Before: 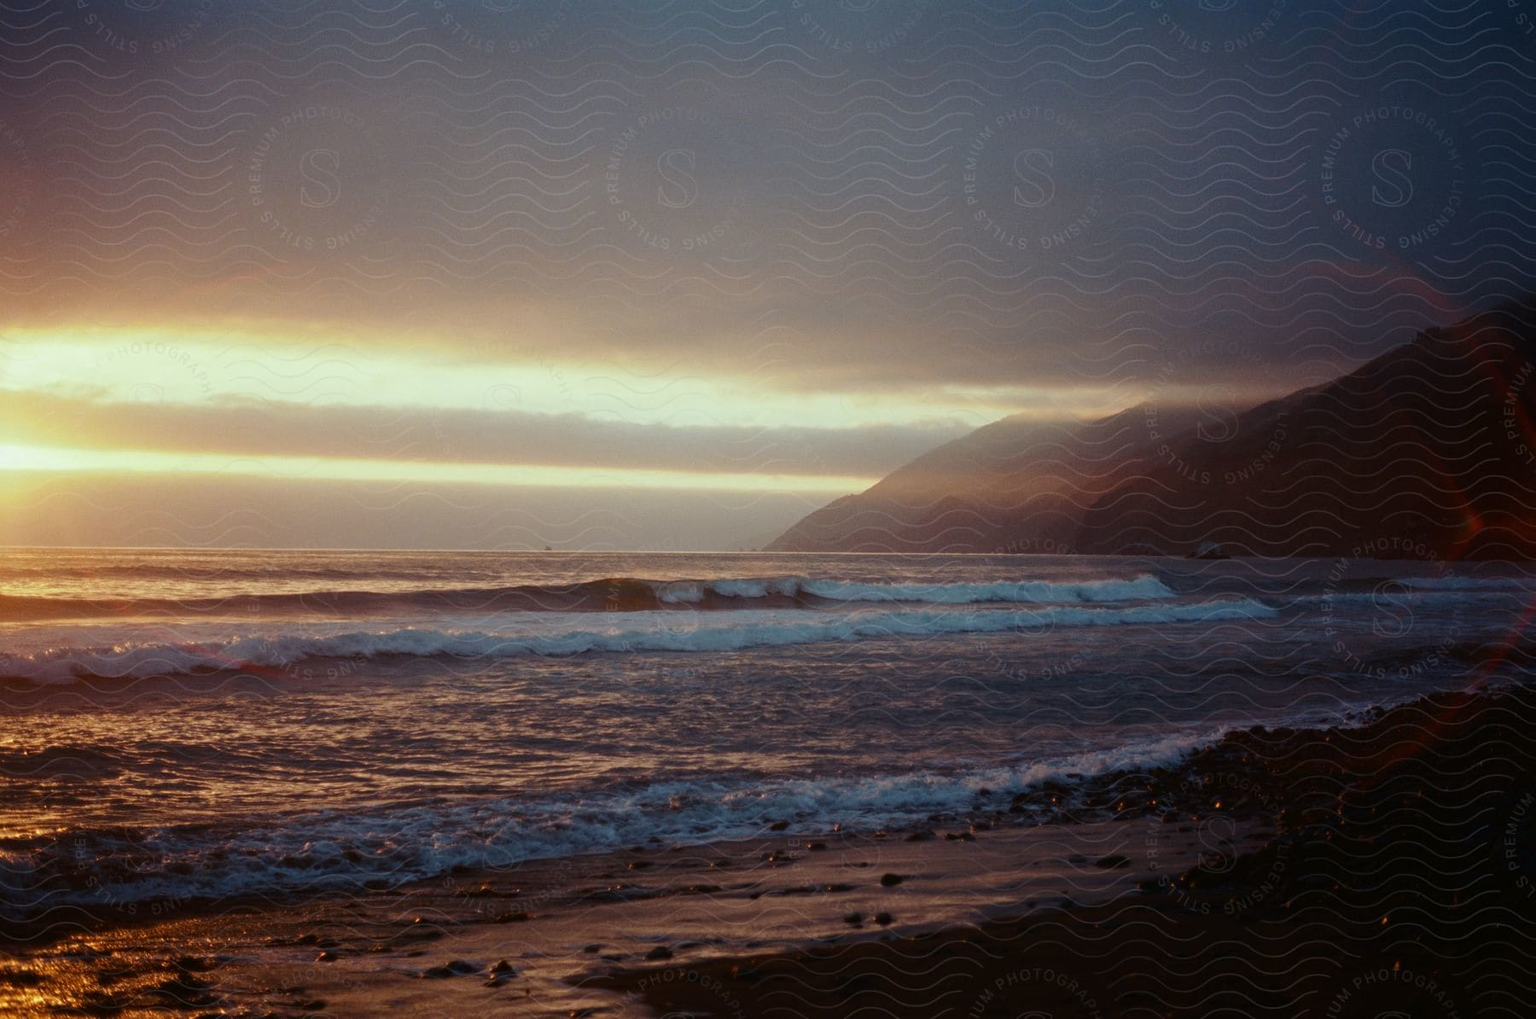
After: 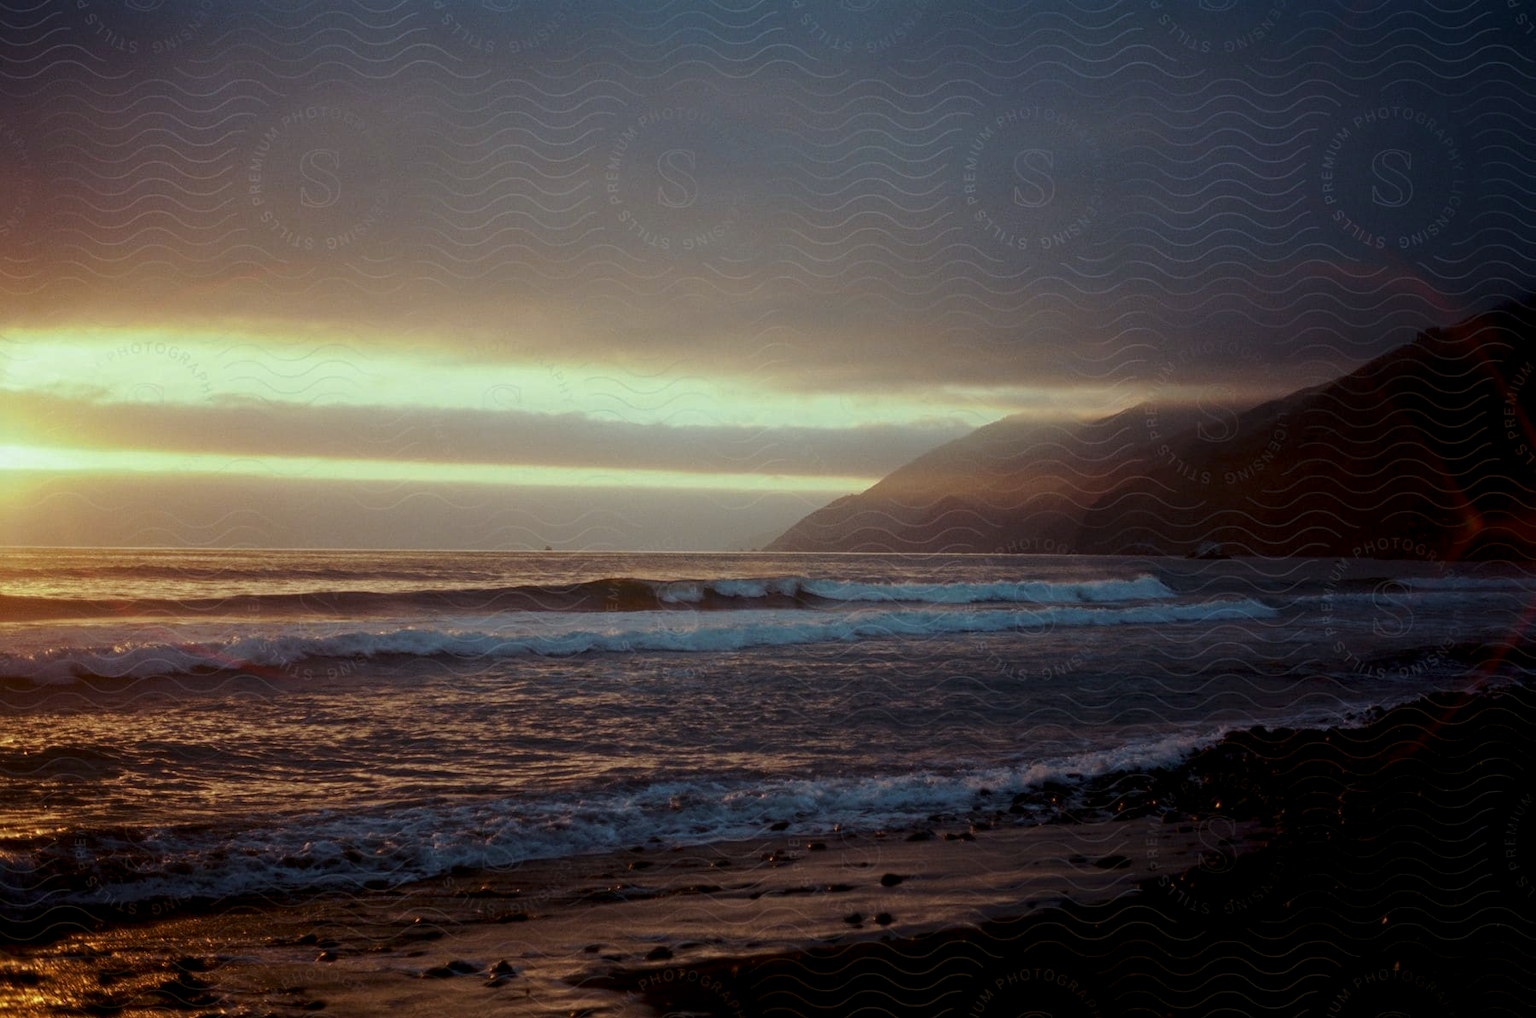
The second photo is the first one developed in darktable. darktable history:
tone curve: curves: ch0 [(0, 0) (0.003, 0.002) (0.011, 0.009) (0.025, 0.021) (0.044, 0.037) (0.069, 0.058) (0.1, 0.084) (0.136, 0.114) (0.177, 0.149) (0.224, 0.188) (0.277, 0.232) (0.335, 0.281) (0.399, 0.341) (0.468, 0.416) (0.543, 0.496) (0.623, 0.574) (0.709, 0.659) (0.801, 0.754) (0.898, 0.876) (1, 1)], preserve colors none
color look up table: target L [79.39, 71.14, 58.87, 43.91, 200.1, 100, 78.08, 67.52, 64.14, 58.03, 53.1, 50.39, 43.03, 36.85, 56.3, 50.74, 41.85, 37.31, 30.15, 18.72, 70.62, 68.26, 51.83, 48.65, 0 ×25], target a [-1.004, -21.15, -36.47, -12.91, -0.013, 0, -2.046, 12.82, 15.55, 32.11, -0.298, 45.47, 47.36, 15.55, 8.521, 44.77, 9.629, -0.229, 24.37, 0.144, -25.04, -0.867, -17.42, -2.983, 0 ×25], target b [-0.681, 50.65, 27.49, 21.41, 0.166, -0.004, 64.93, 60.11, 13.1, 54.21, -0.2, 12.26, 25.38, 15.24, -21.49, -14.41, -42.44, -1.183, -21.39, -1.189, -1.94, -0.986, -24.8, -23.04, 0 ×25], num patches 24
